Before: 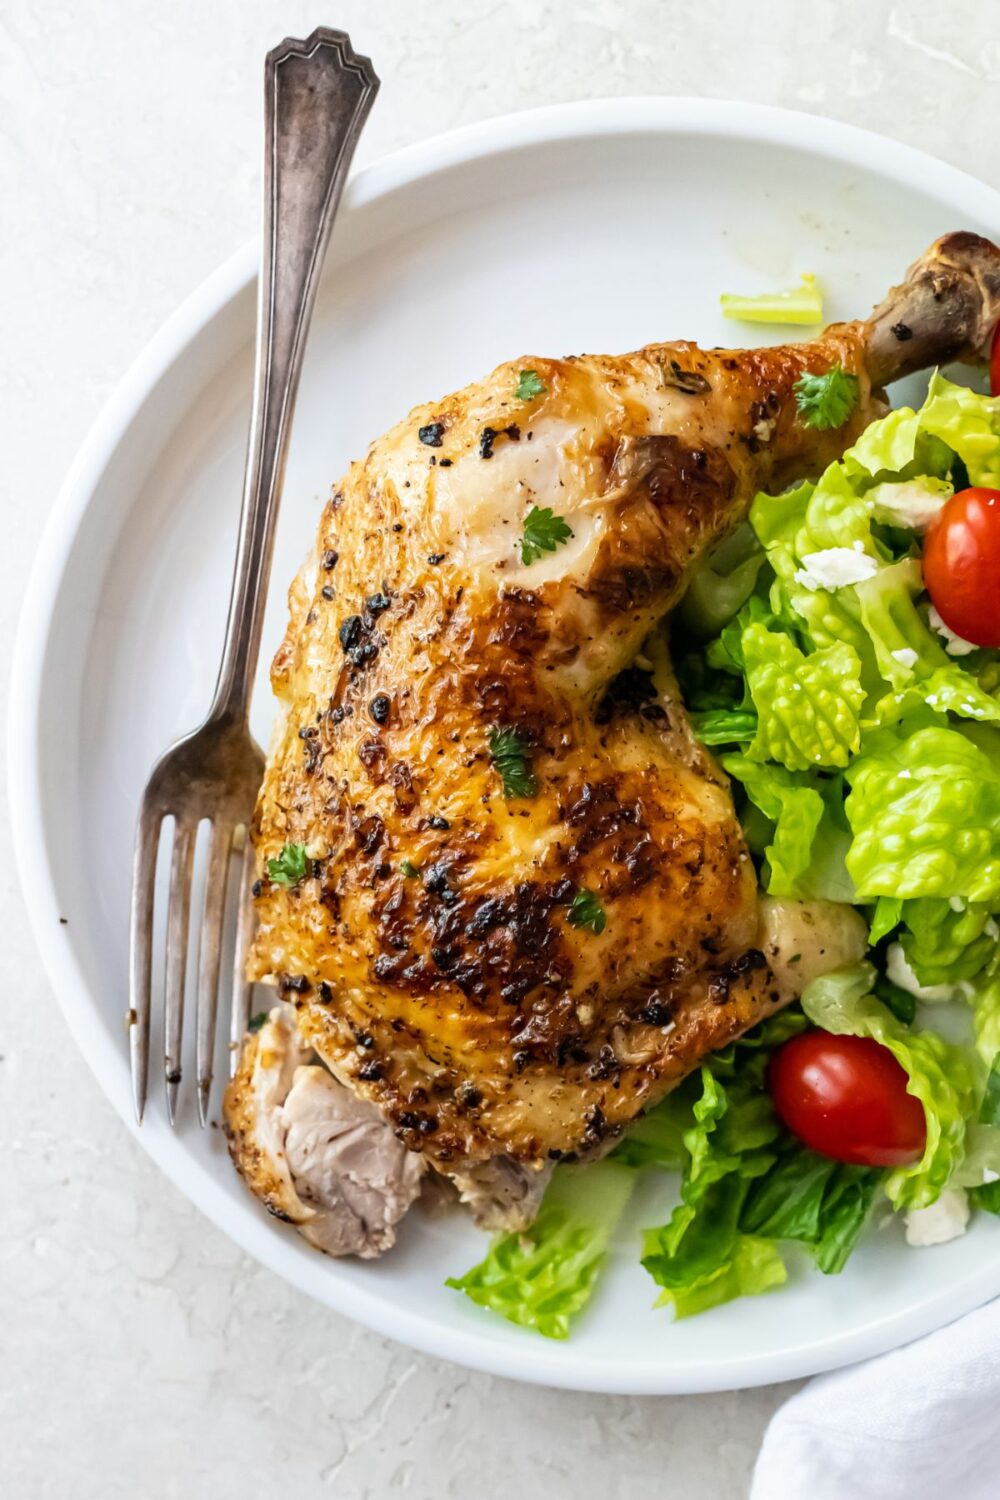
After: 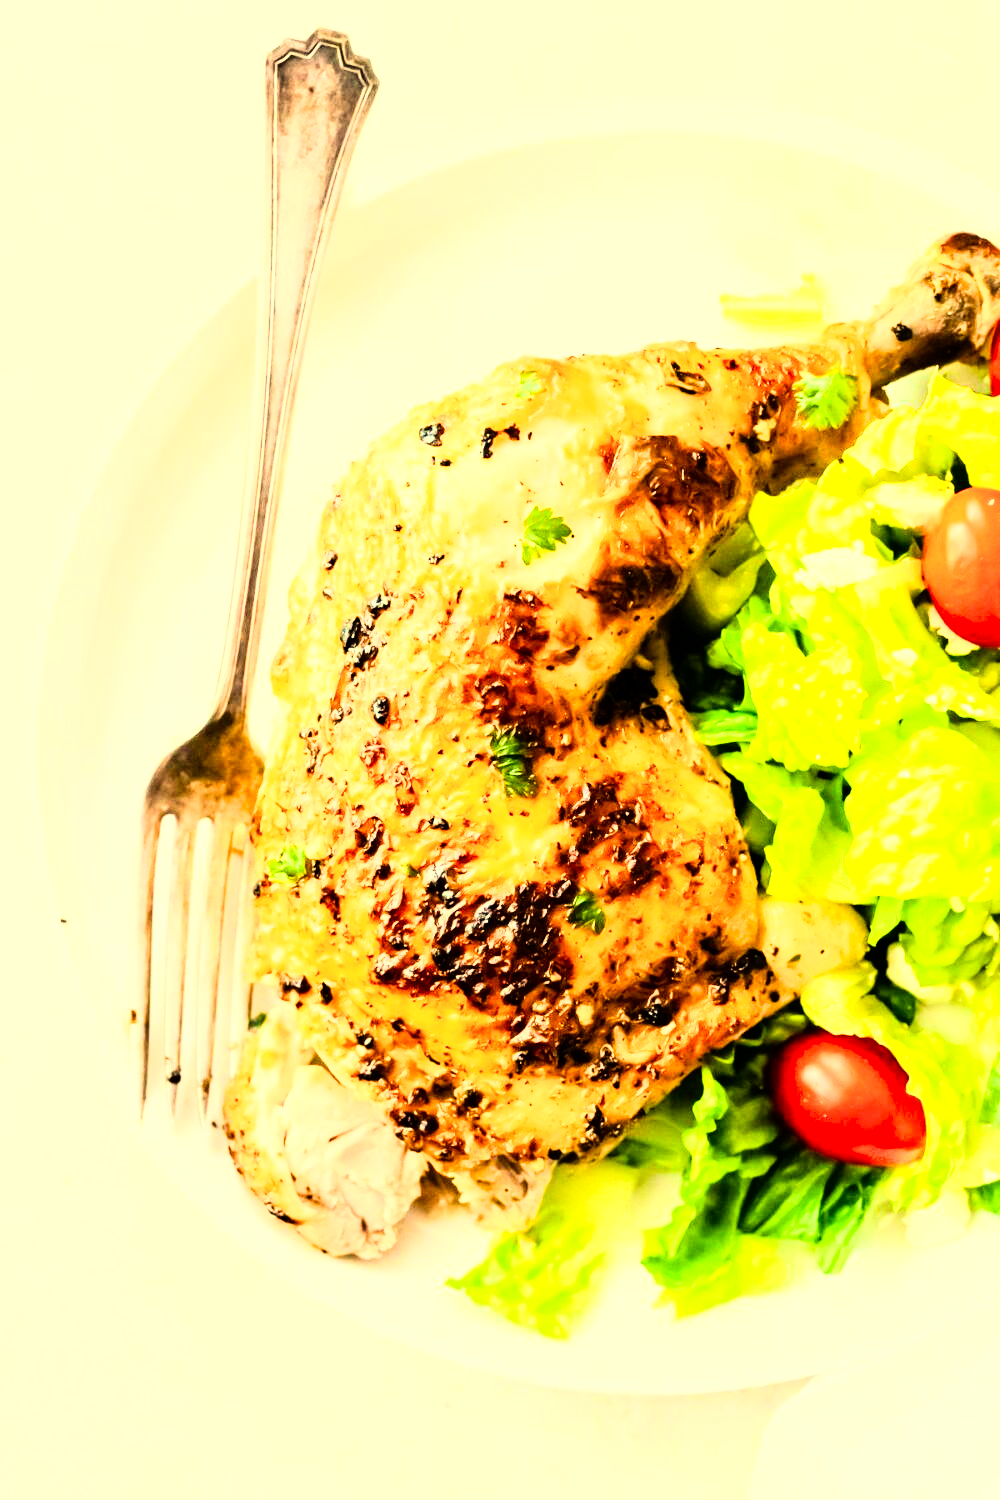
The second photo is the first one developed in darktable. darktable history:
white balance: red 1.08, blue 0.791
velvia: strength 32%, mid-tones bias 0.2
exposure: black level correction 0.001, exposure 1.05 EV, compensate exposure bias true, compensate highlight preservation false
rgb curve: curves: ch0 [(0, 0) (0.21, 0.15) (0.24, 0.21) (0.5, 0.75) (0.75, 0.96) (0.89, 0.99) (1, 1)]; ch1 [(0, 0.02) (0.21, 0.13) (0.25, 0.2) (0.5, 0.67) (0.75, 0.9) (0.89, 0.97) (1, 1)]; ch2 [(0, 0.02) (0.21, 0.13) (0.25, 0.2) (0.5, 0.67) (0.75, 0.9) (0.89, 0.97) (1, 1)], compensate middle gray true
